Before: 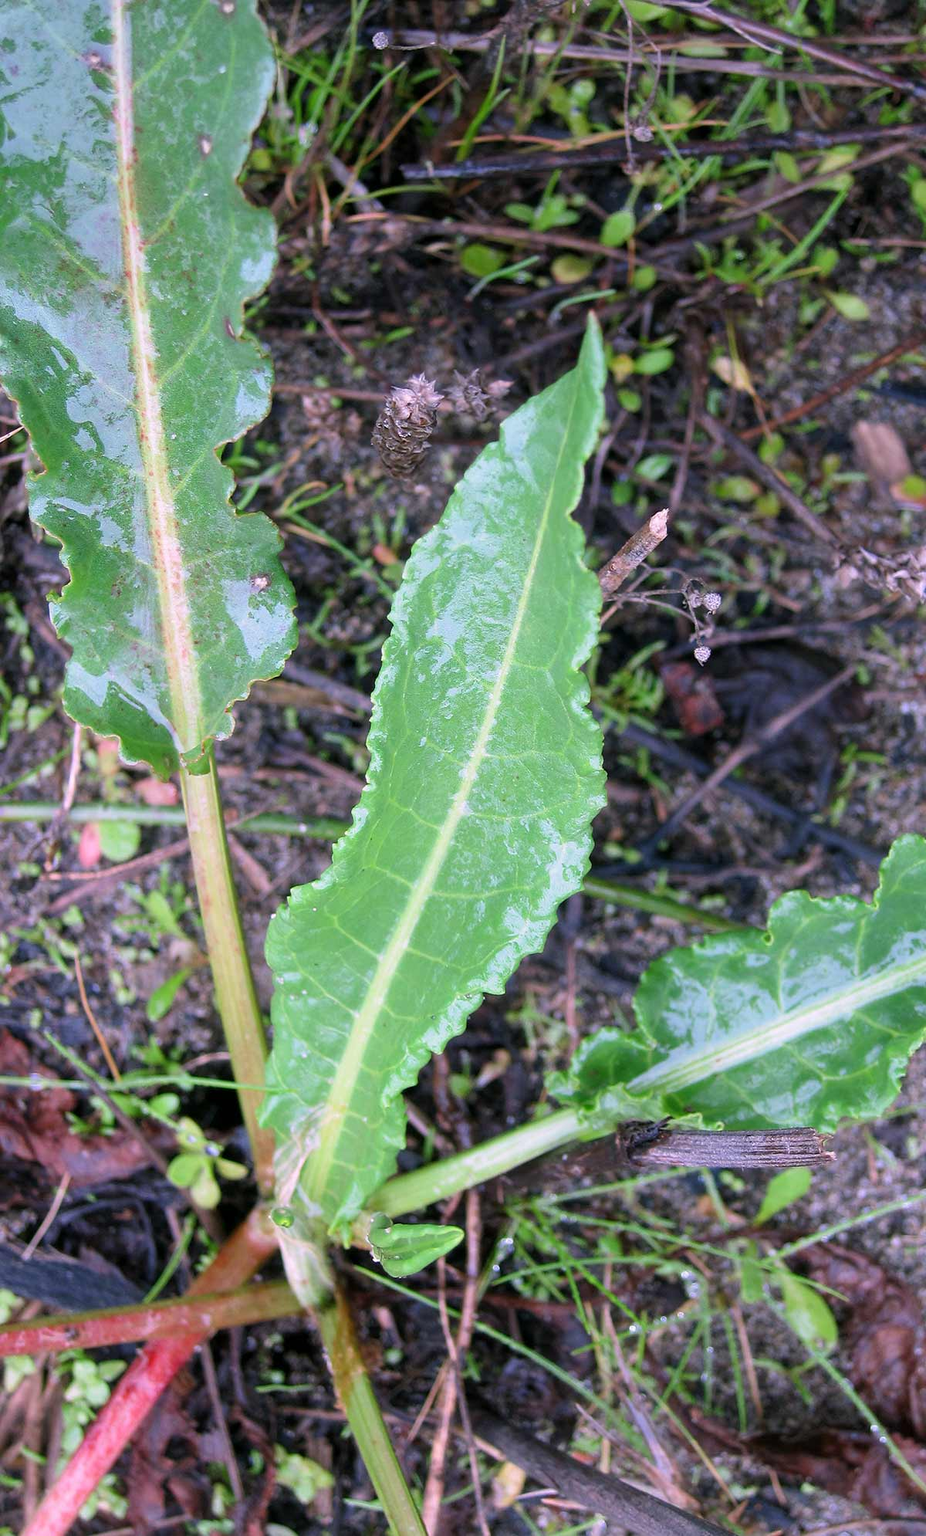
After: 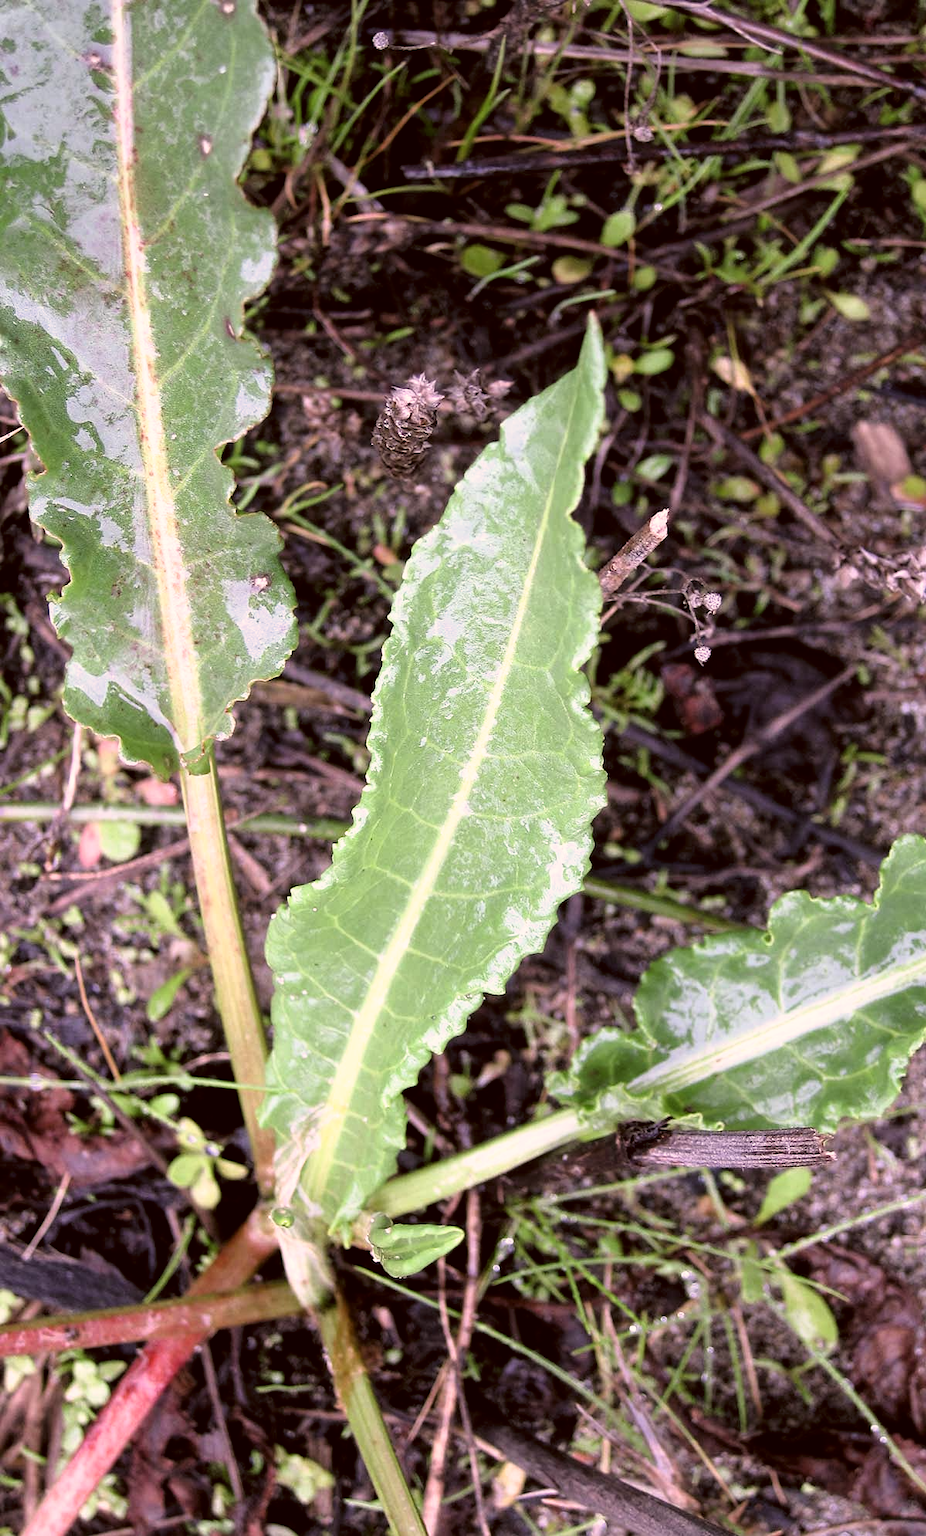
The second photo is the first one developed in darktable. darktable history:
color correction: highlights a* 10.17, highlights b* 9.79, shadows a* 8.81, shadows b* 8.07, saturation 0.81
filmic rgb: black relative exposure -8.19 EV, white relative exposure 2.2 EV, target white luminance 99.926%, hardness 7.1, latitude 74.95%, contrast 1.323, highlights saturation mix -2.37%, shadows ↔ highlights balance 29.65%
